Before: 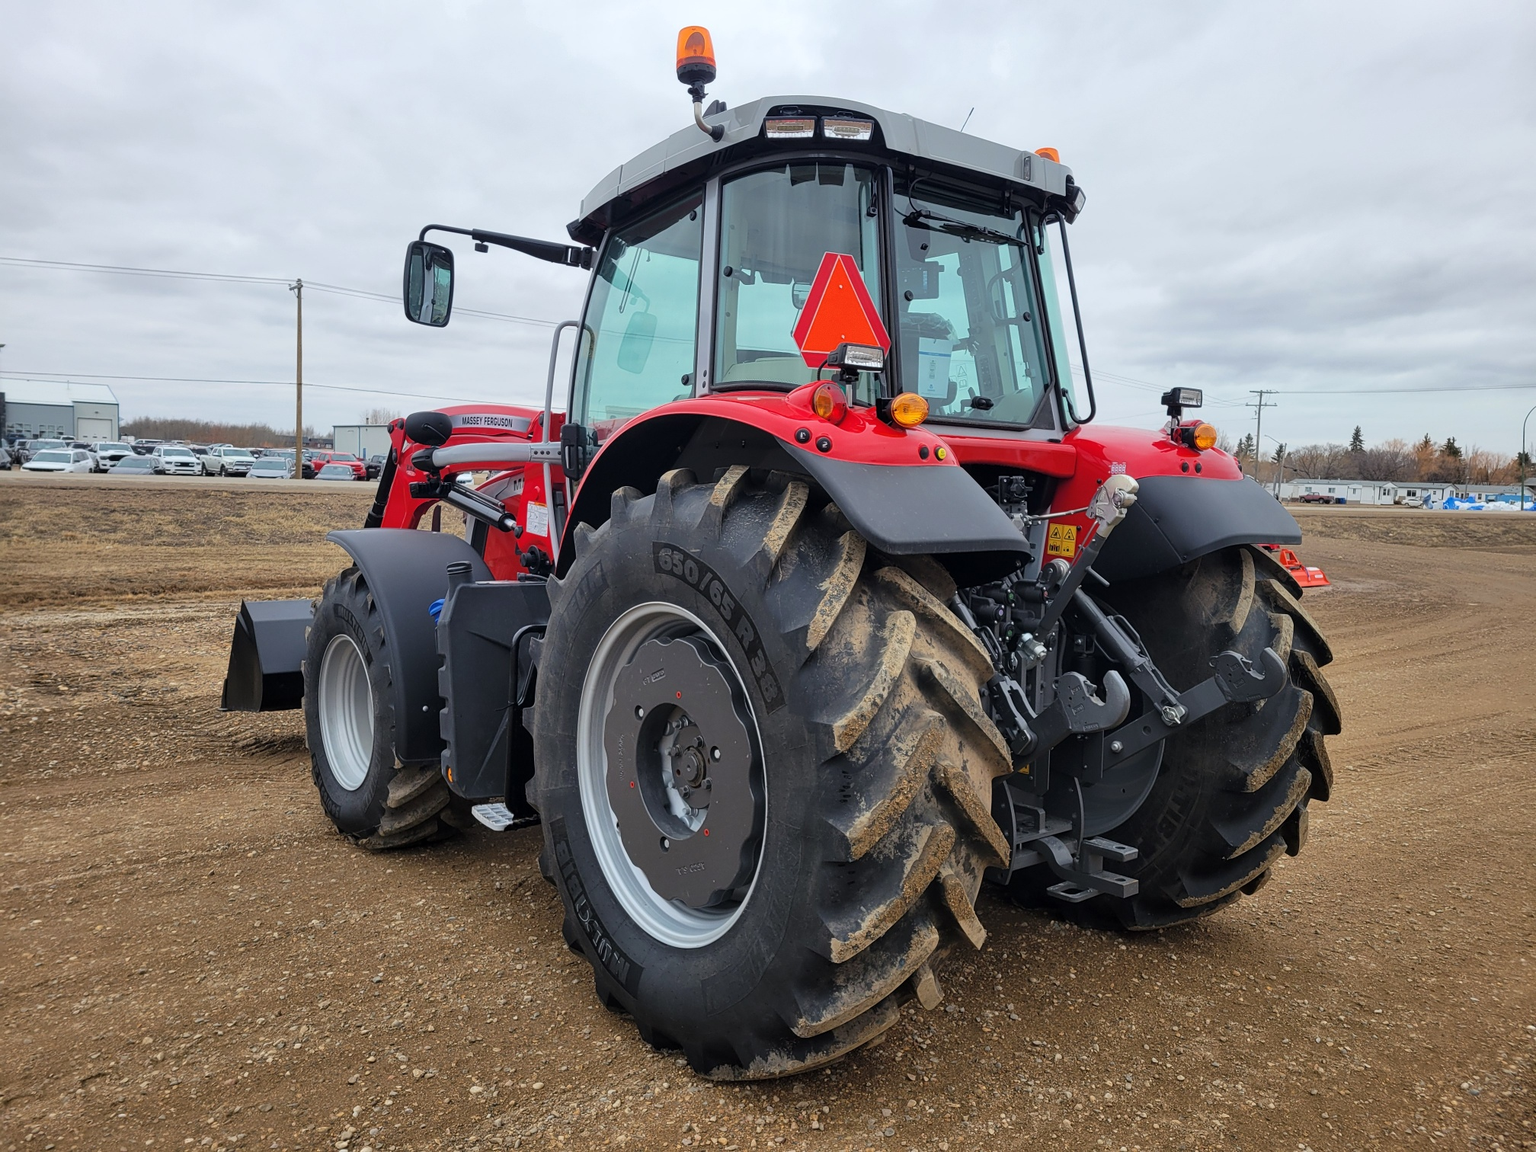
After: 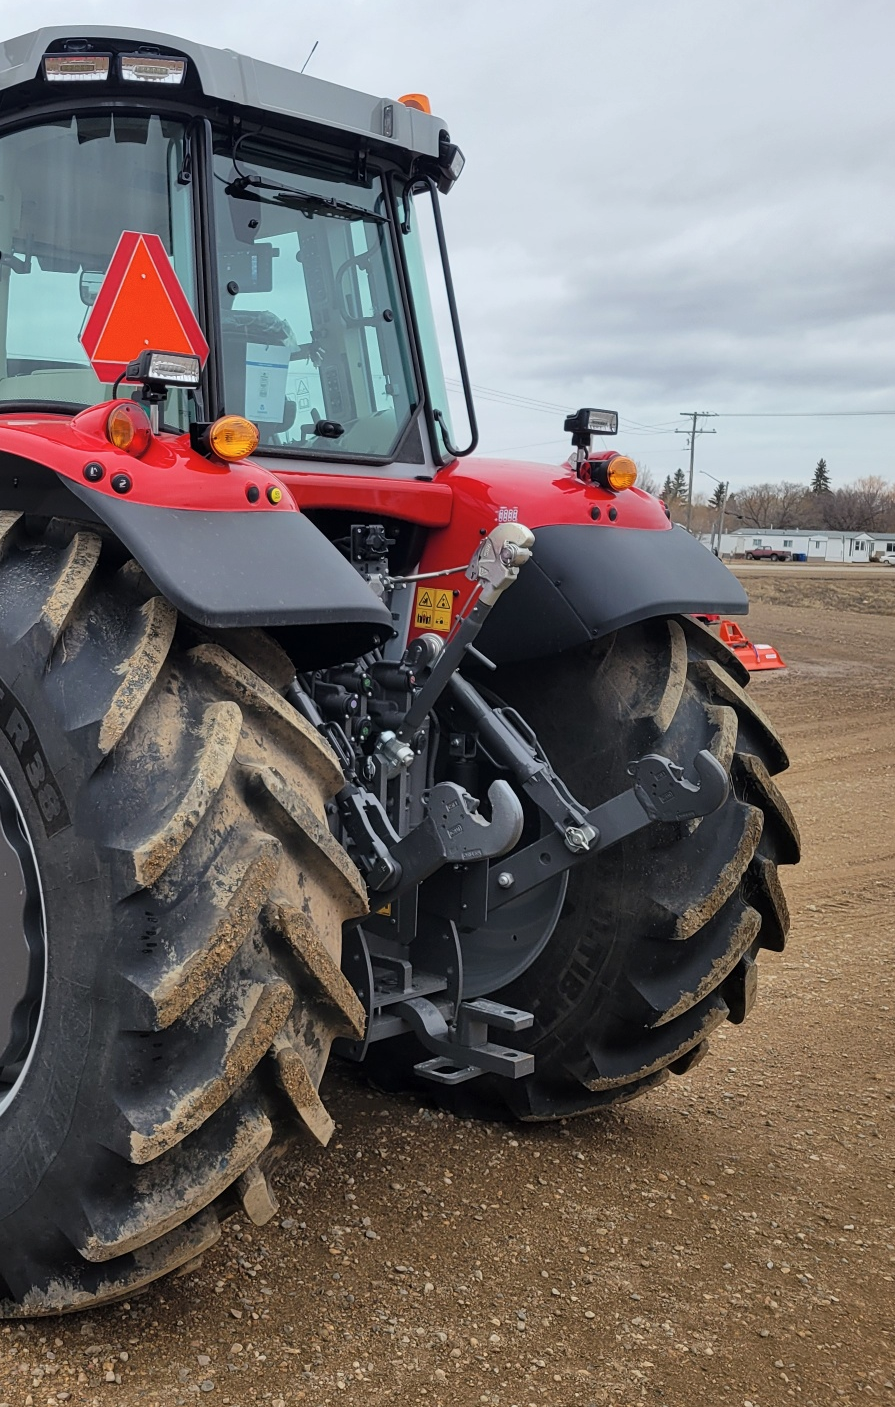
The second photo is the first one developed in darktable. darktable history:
contrast brightness saturation: saturation -0.05
crop: left 47.628%, top 6.643%, right 7.874%
shadows and highlights: shadows 37.27, highlights -28.18, soften with gaussian
